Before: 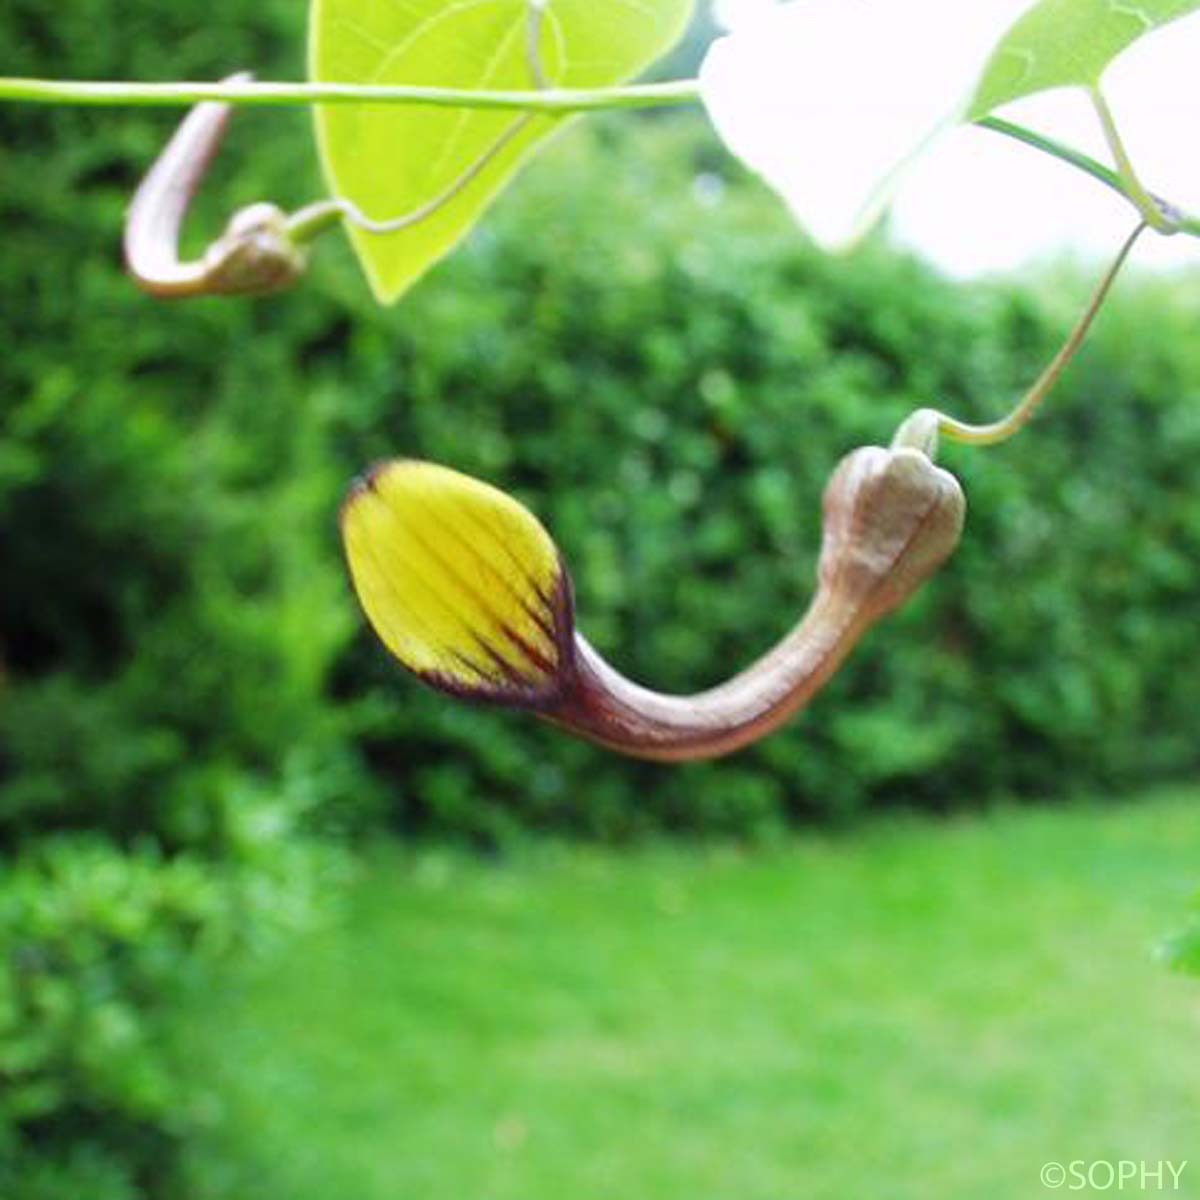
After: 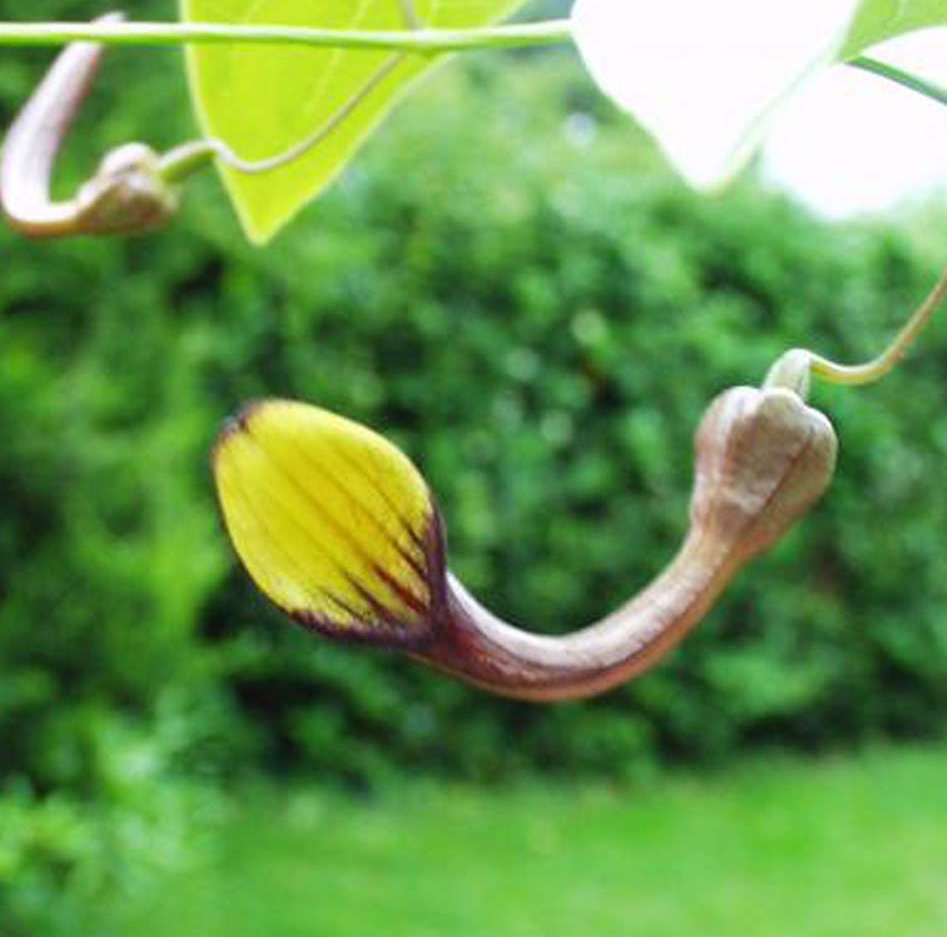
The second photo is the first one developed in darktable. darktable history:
crop and rotate: left 10.67%, top 5.042%, right 10.37%, bottom 16.832%
